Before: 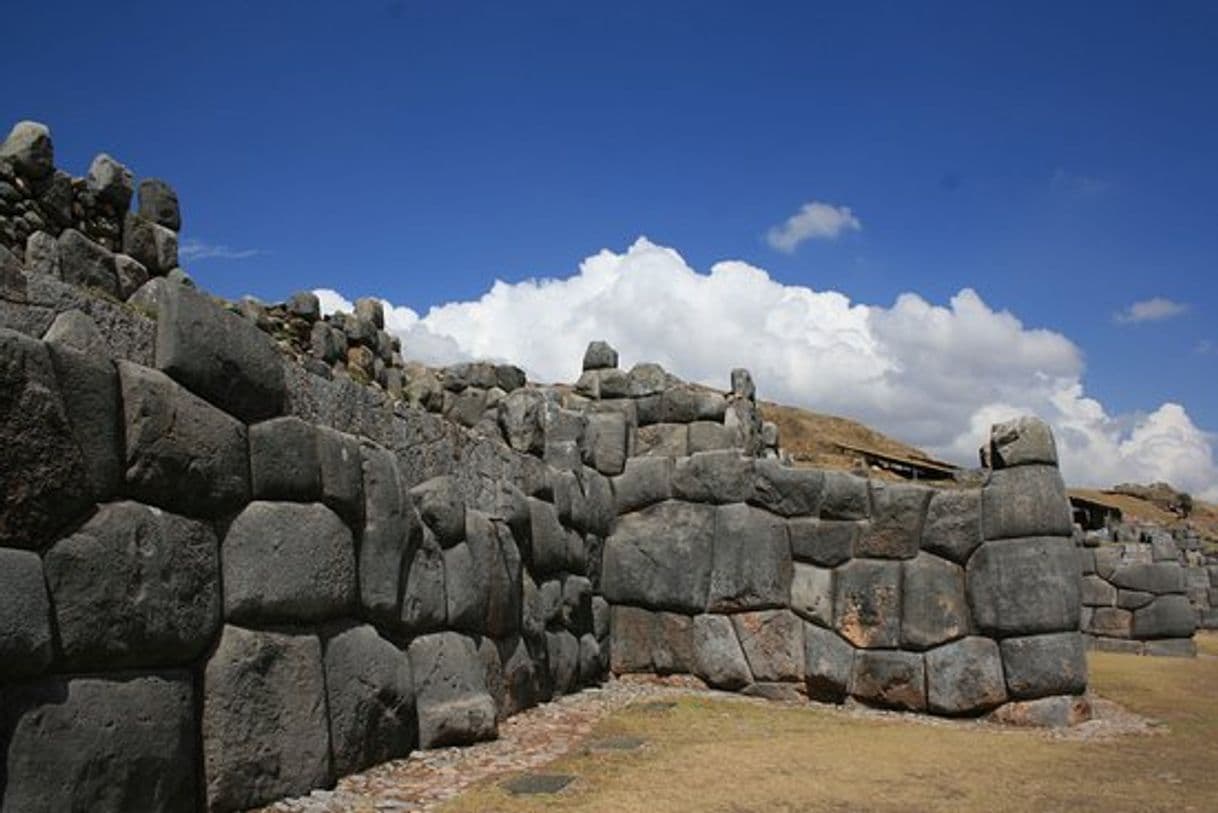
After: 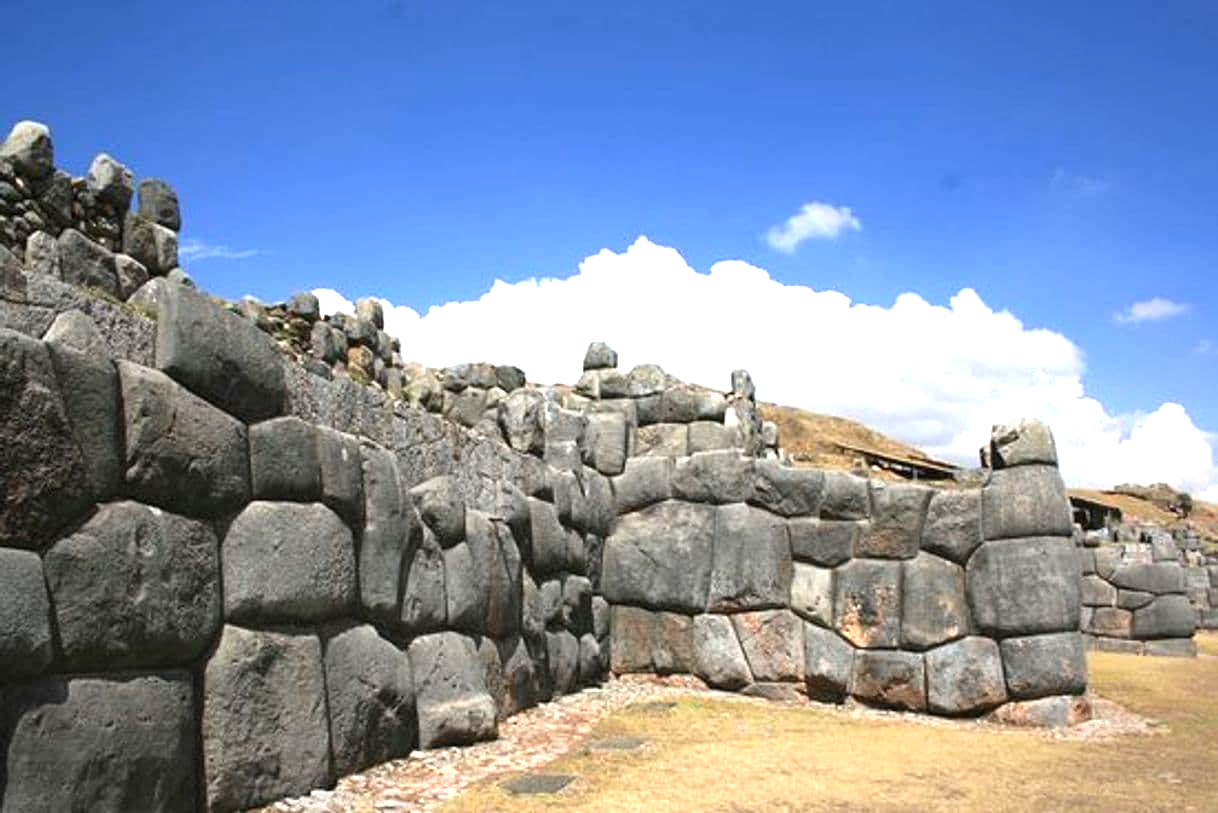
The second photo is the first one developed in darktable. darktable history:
exposure: black level correction 0, exposure 1.443 EV, compensate highlight preservation false
